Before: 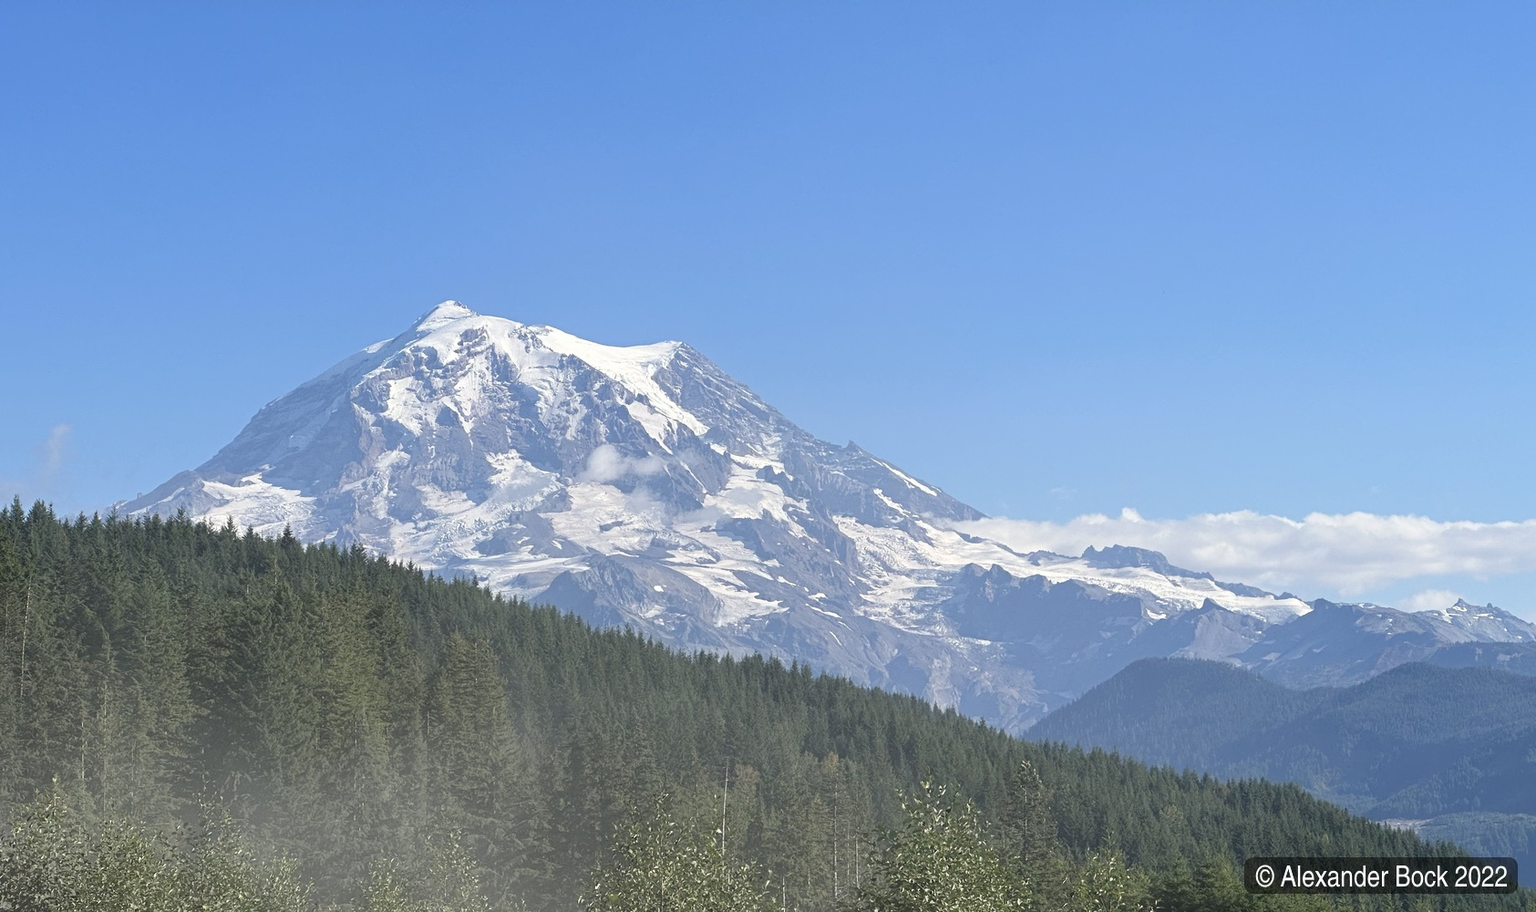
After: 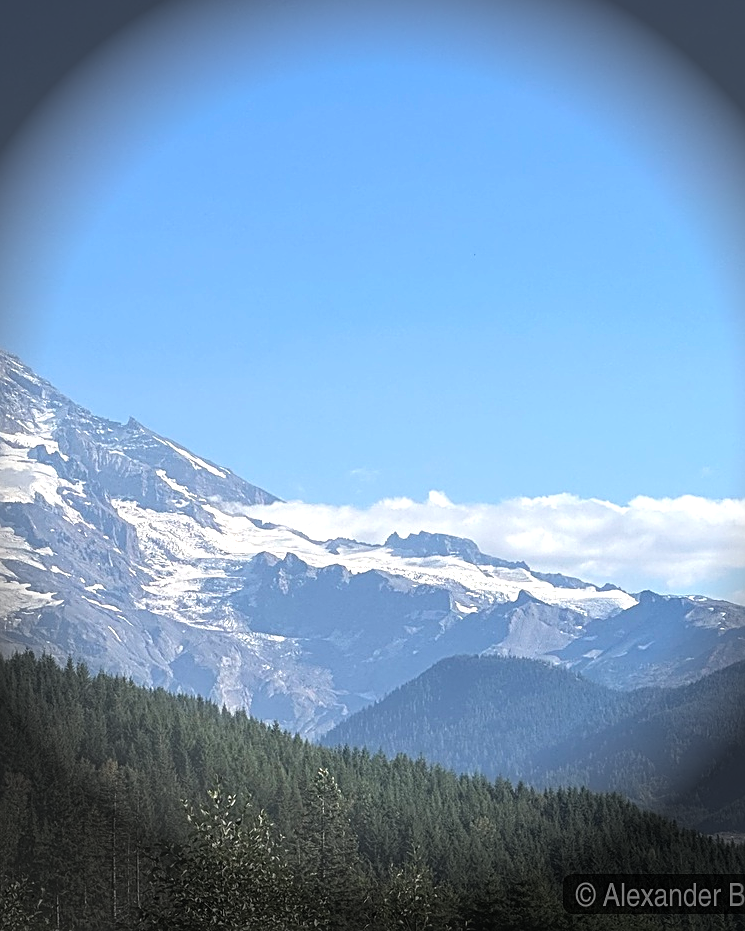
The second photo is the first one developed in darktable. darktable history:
exposure: exposure 0.3 EV, compensate highlight preservation false
crop: left 47.628%, top 6.643%, right 7.874%
vignetting: fall-off start 76.42%, fall-off radius 27.36%, brightness -0.872, center (0.037, -0.09), width/height ratio 0.971
sharpen: amount 0.55
local contrast: on, module defaults
